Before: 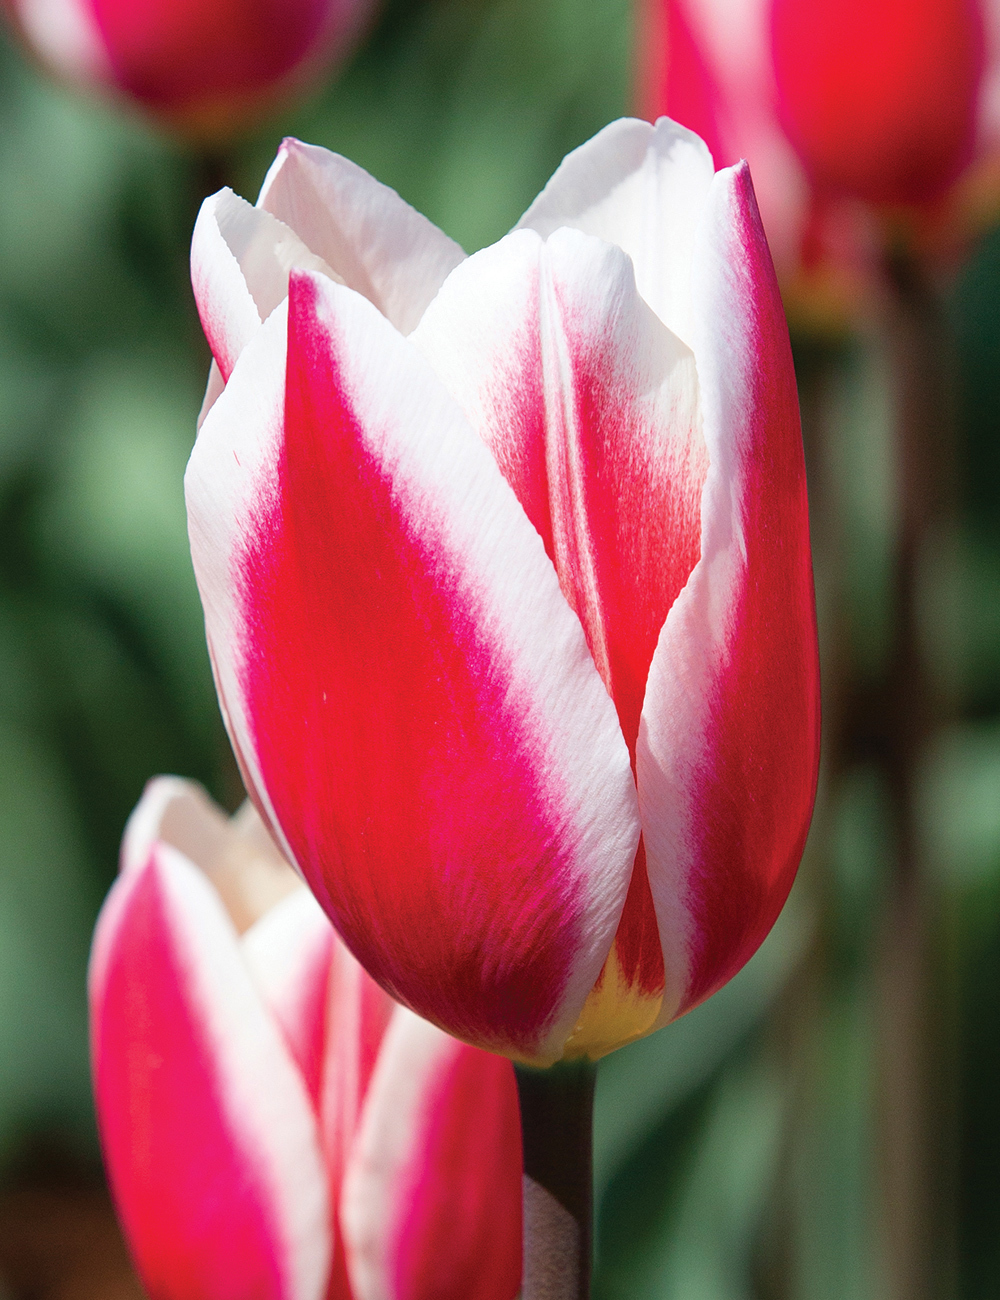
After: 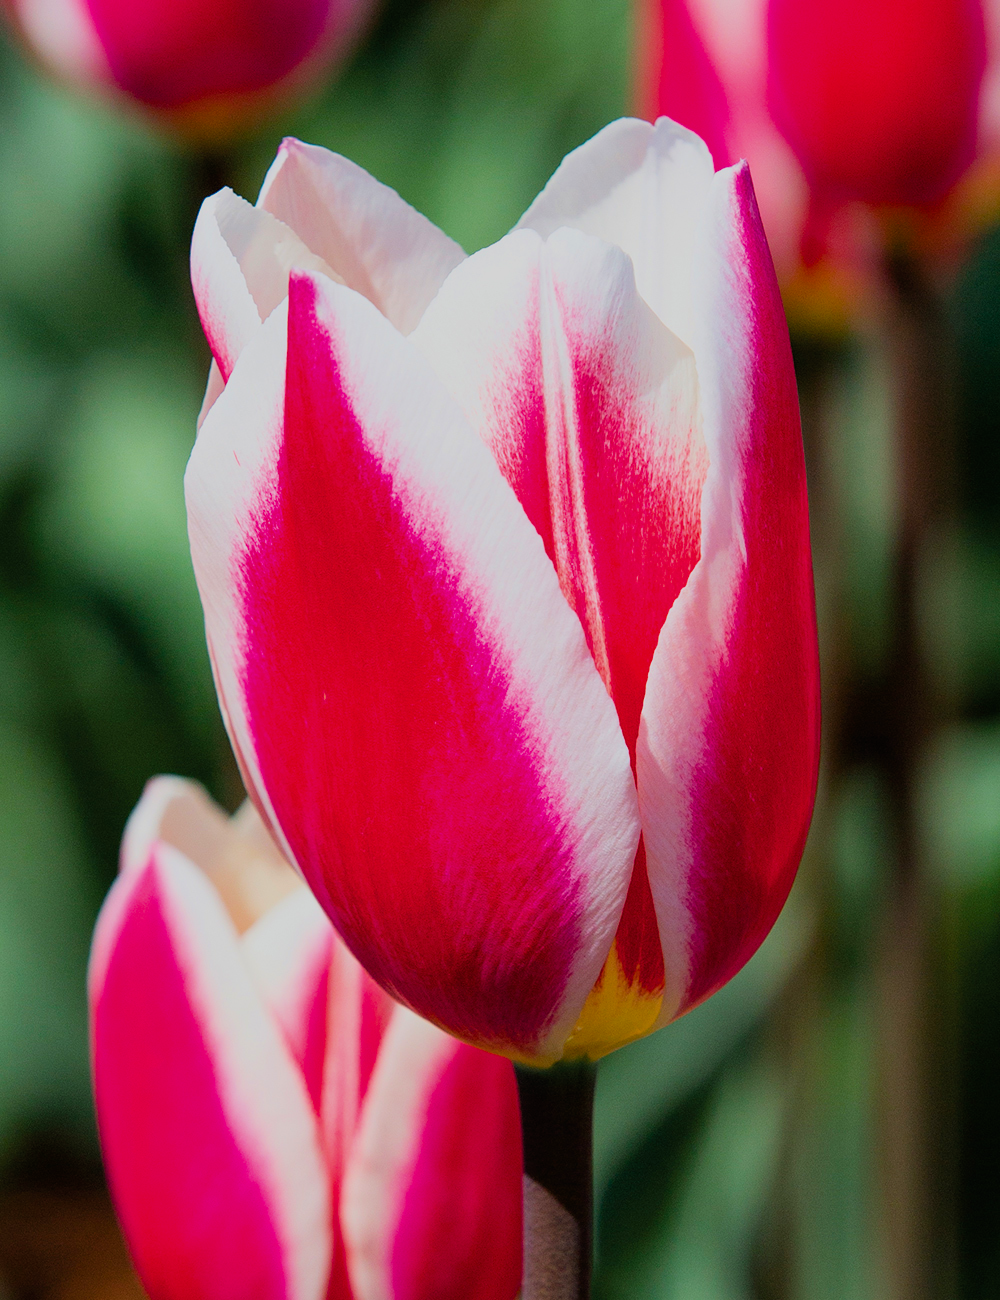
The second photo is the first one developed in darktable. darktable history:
exposure: exposure -0.001 EV, compensate highlight preservation false
color balance rgb: linear chroma grading › shadows -2.917%, linear chroma grading › highlights -3.422%, perceptual saturation grading › global saturation 29.362%, global vibrance 20%
filmic rgb: black relative exposure -7.65 EV, white relative exposure 4.56 EV, hardness 3.61, color science v6 (2022)
